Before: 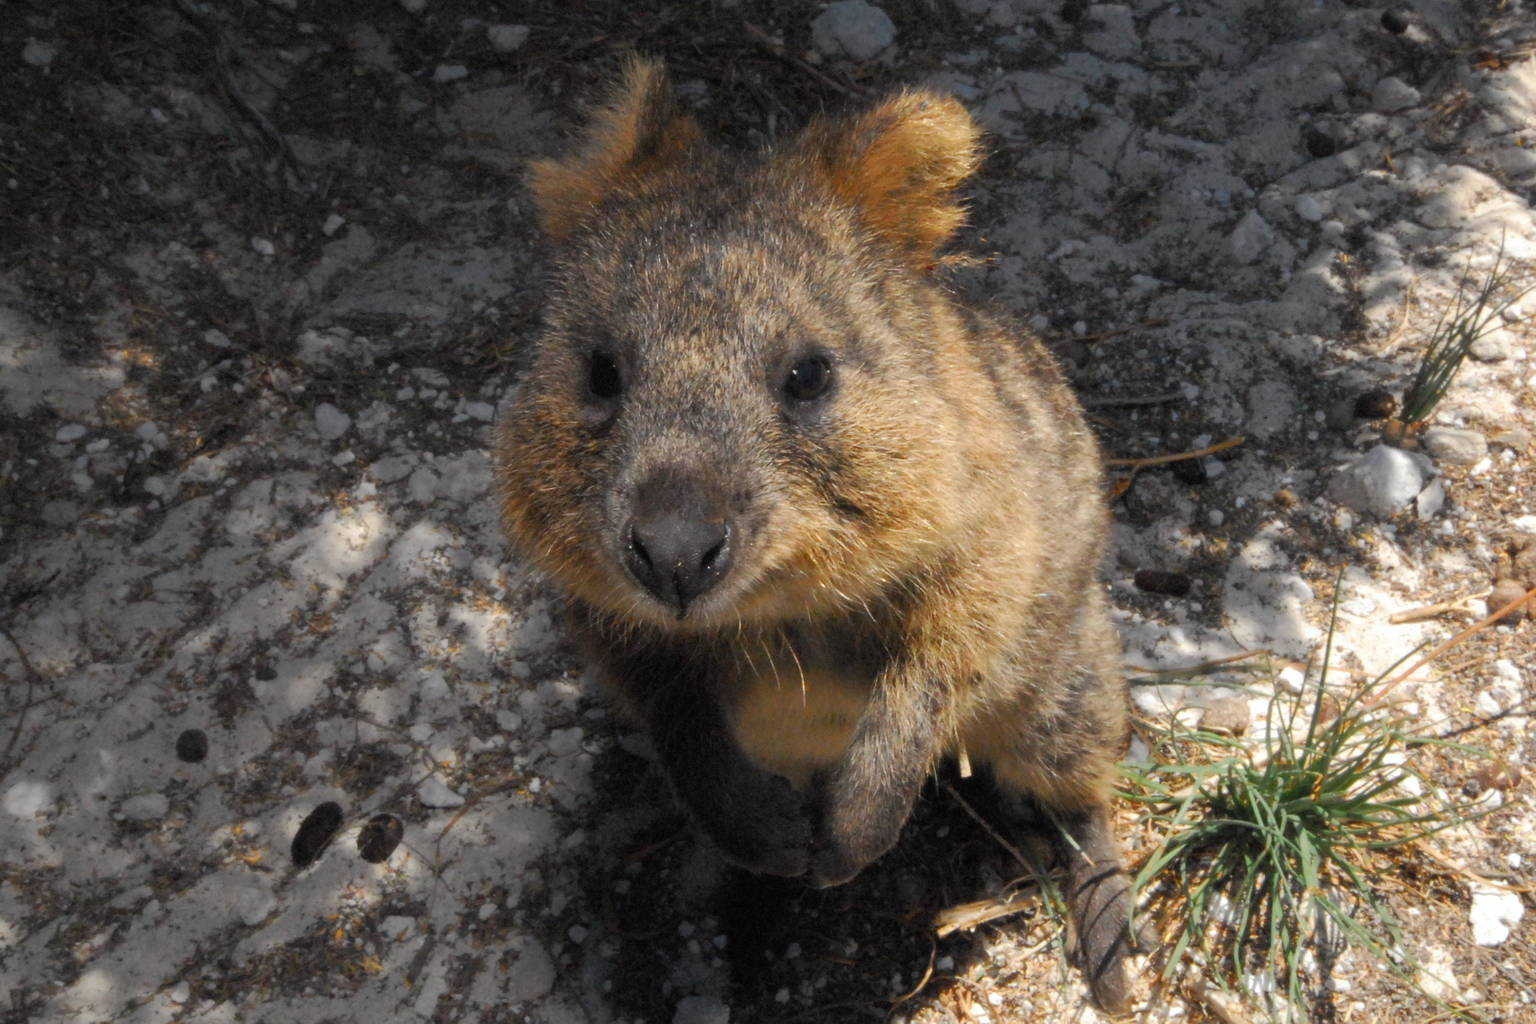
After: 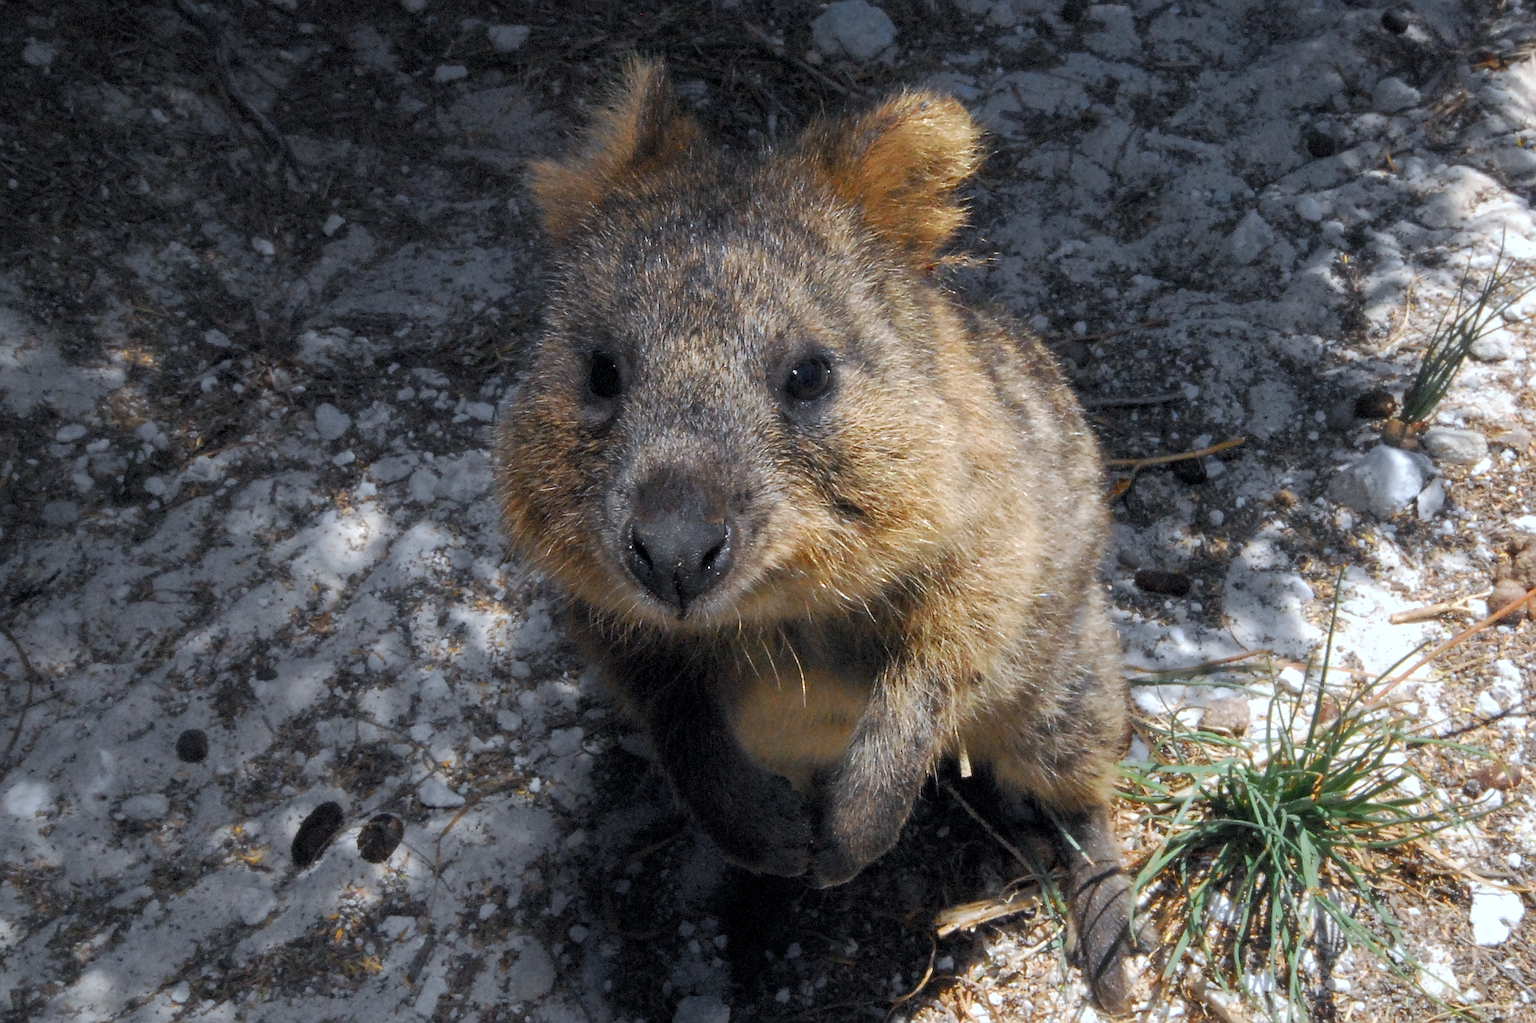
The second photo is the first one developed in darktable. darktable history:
color calibration: illuminant custom, x 0.368, y 0.373, temperature 4330.32 K
sharpen: radius 1.4, amount 1.25, threshold 0.7
local contrast: highlights 100%, shadows 100%, detail 120%, midtone range 0.2
white balance: red 1.004, blue 1.024
